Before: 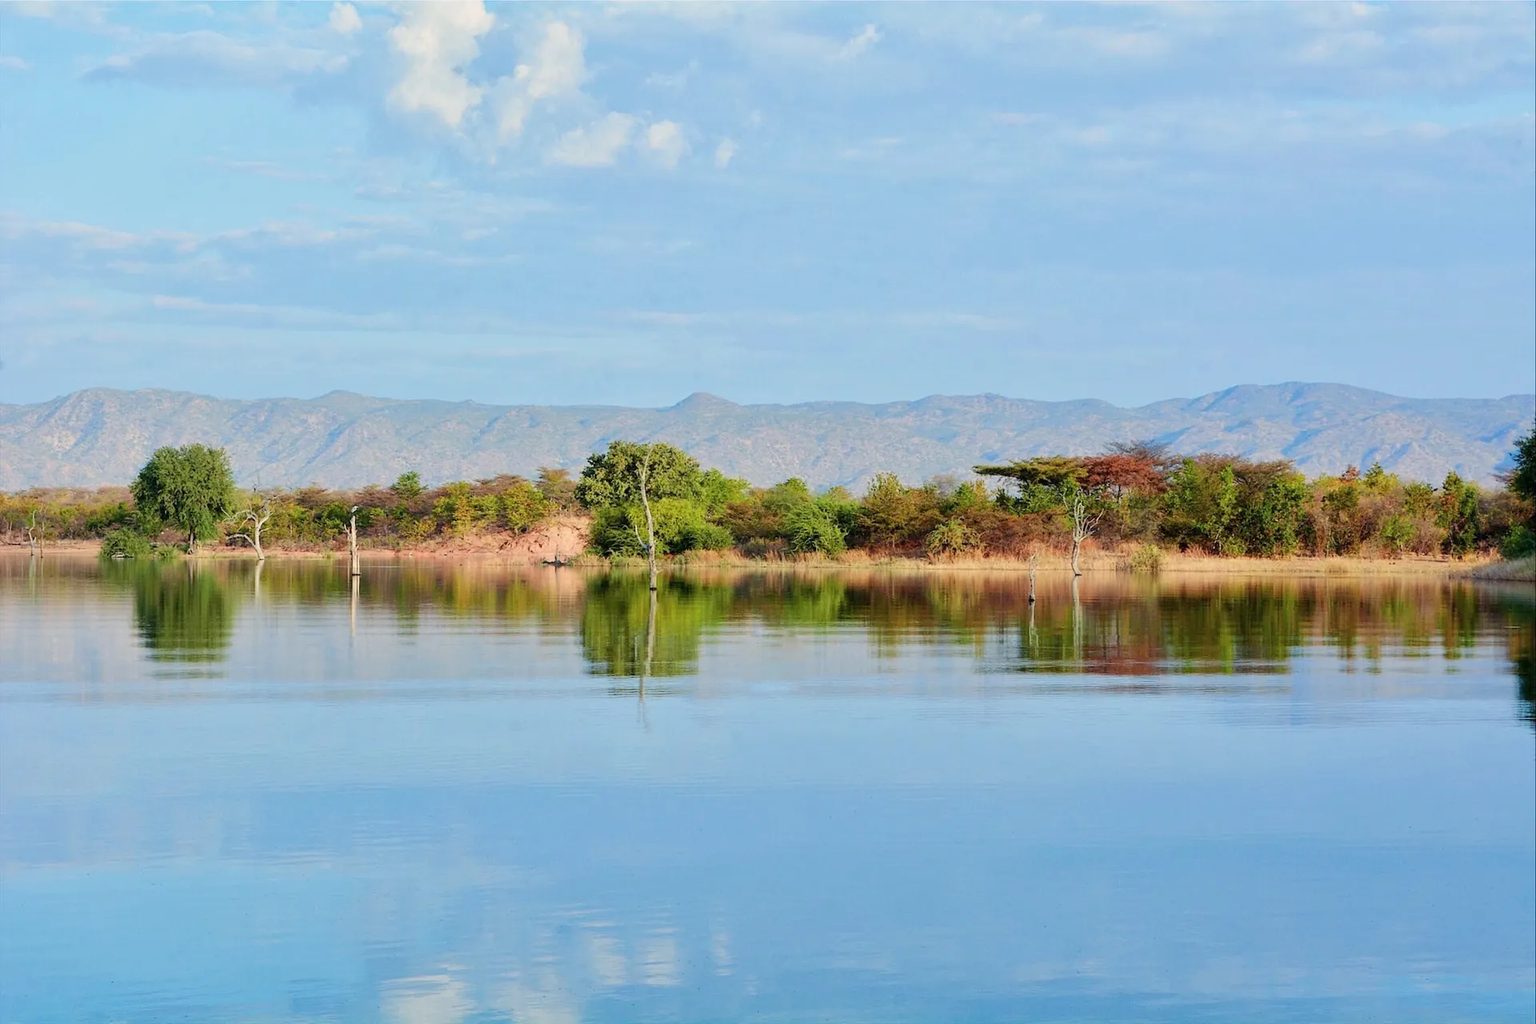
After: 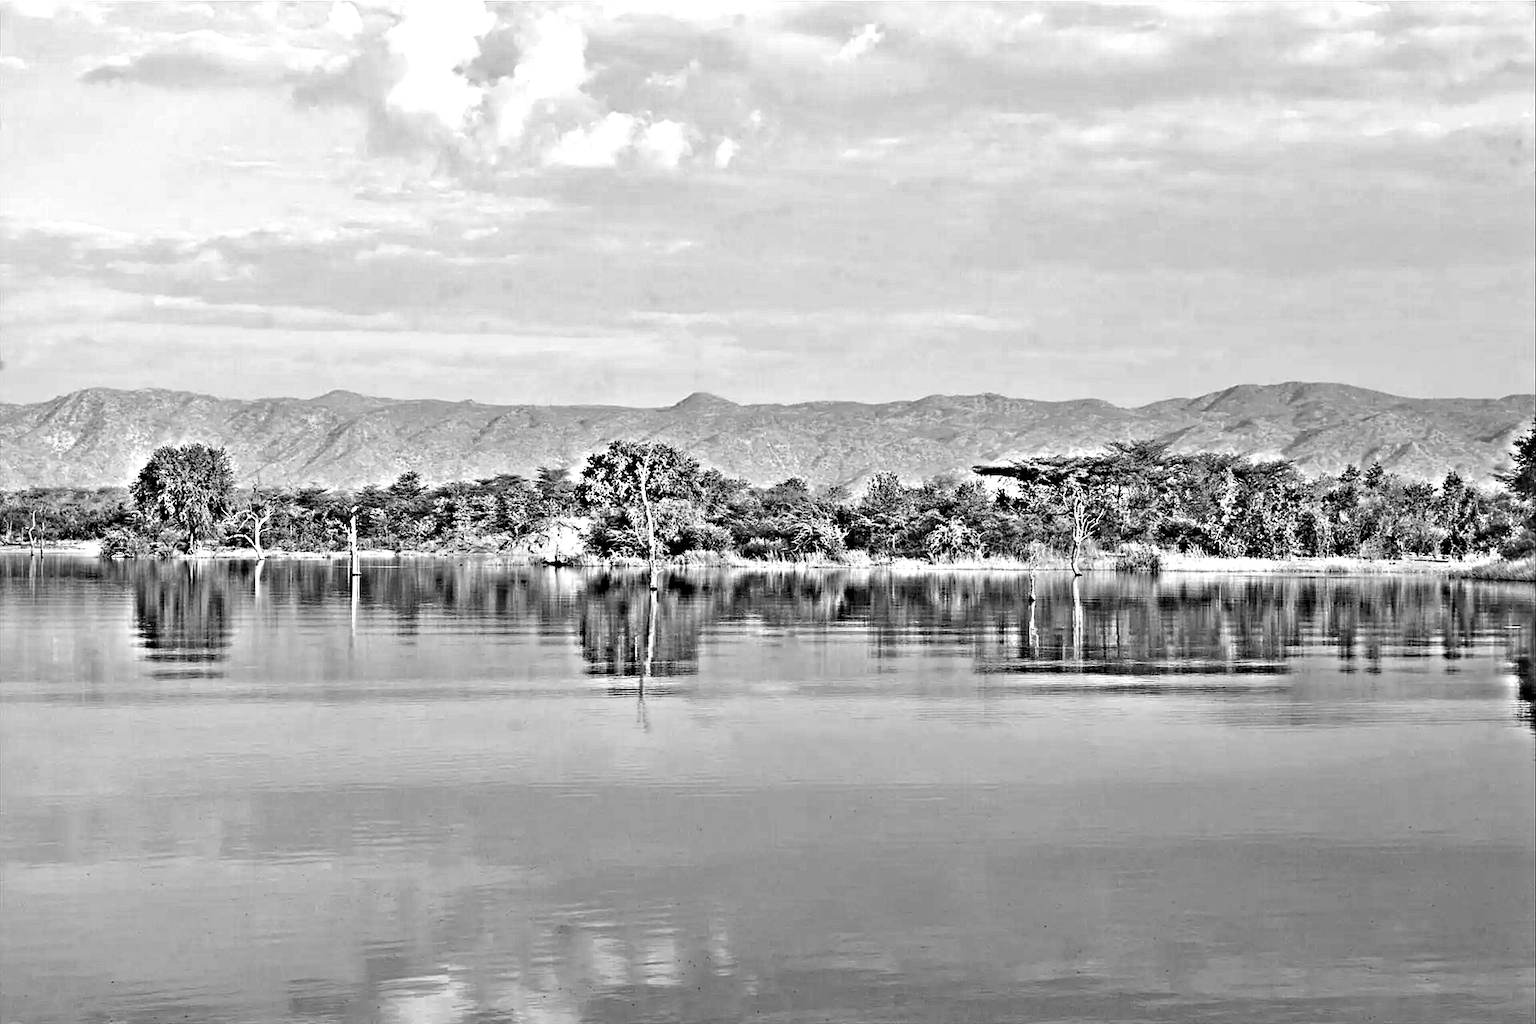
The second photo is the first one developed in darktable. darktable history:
highpass: on, module defaults
exposure: black level correction 0, exposure 1.6 EV, compensate exposure bias true, compensate highlight preservation false
